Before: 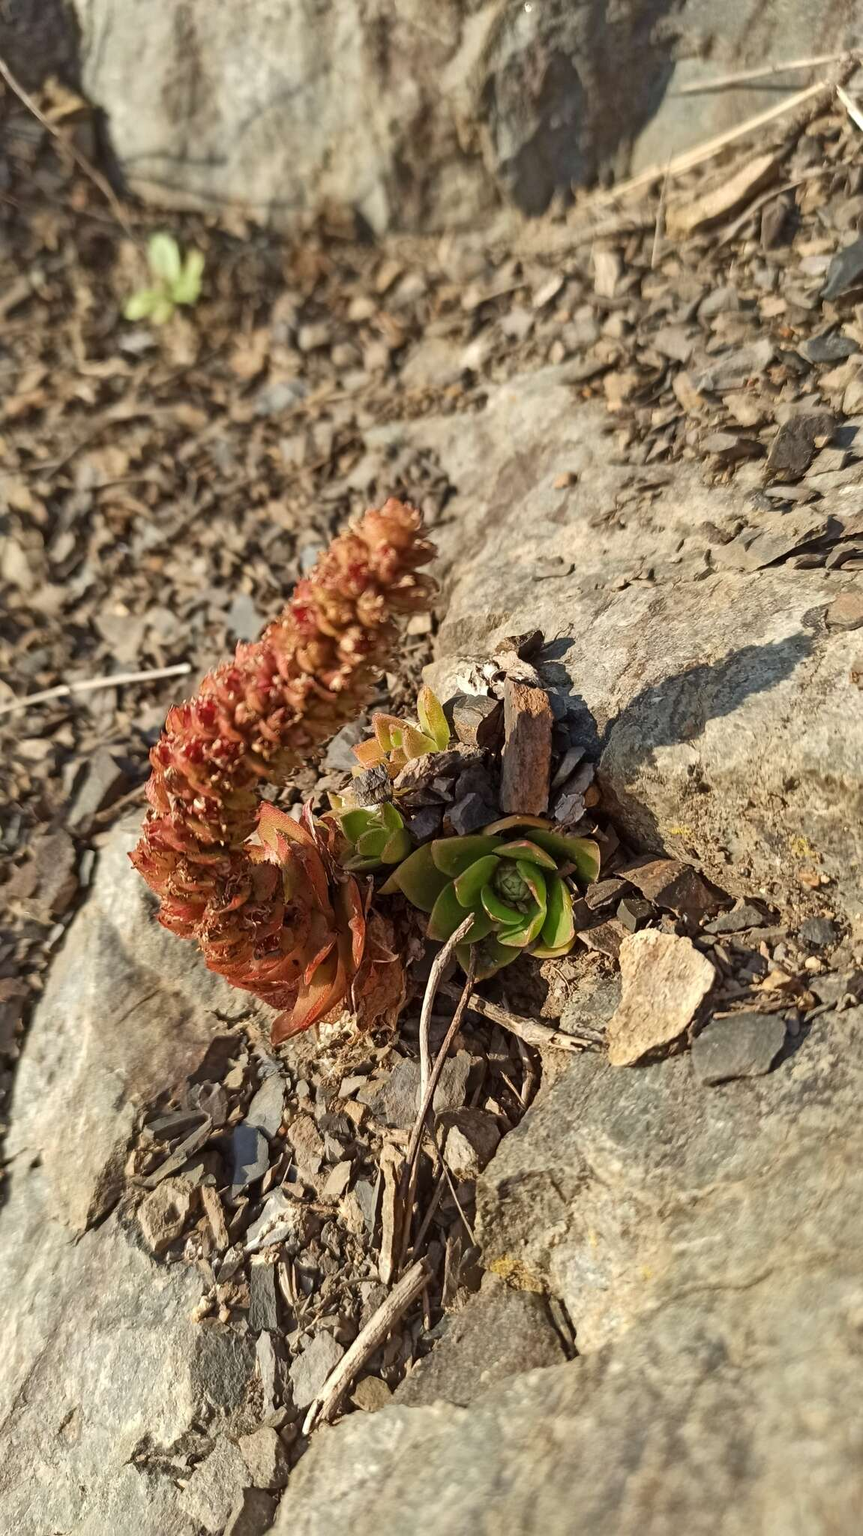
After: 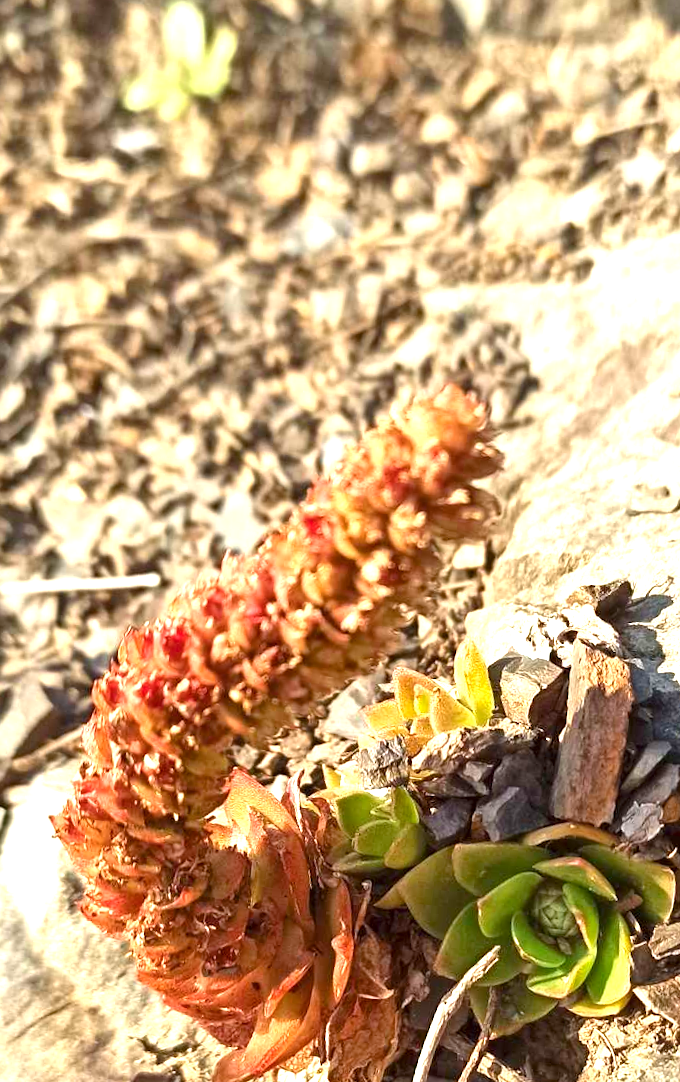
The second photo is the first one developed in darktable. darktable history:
crop and rotate: angle -6.27°, left 2.074%, top 6.602%, right 27.7%, bottom 30.597%
exposure: black level correction 0, exposure 1.482 EV, compensate exposure bias true, compensate highlight preservation false
color balance rgb: linear chroma grading › shadows -2.351%, linear chroma grading › highlights -14.453%, linear chroma grading › global chroma -9.705%, linear chroma grading › mid-tones -9.883%, perceptual saturation grading › global saturation 30.537%, global vibrance 20%
